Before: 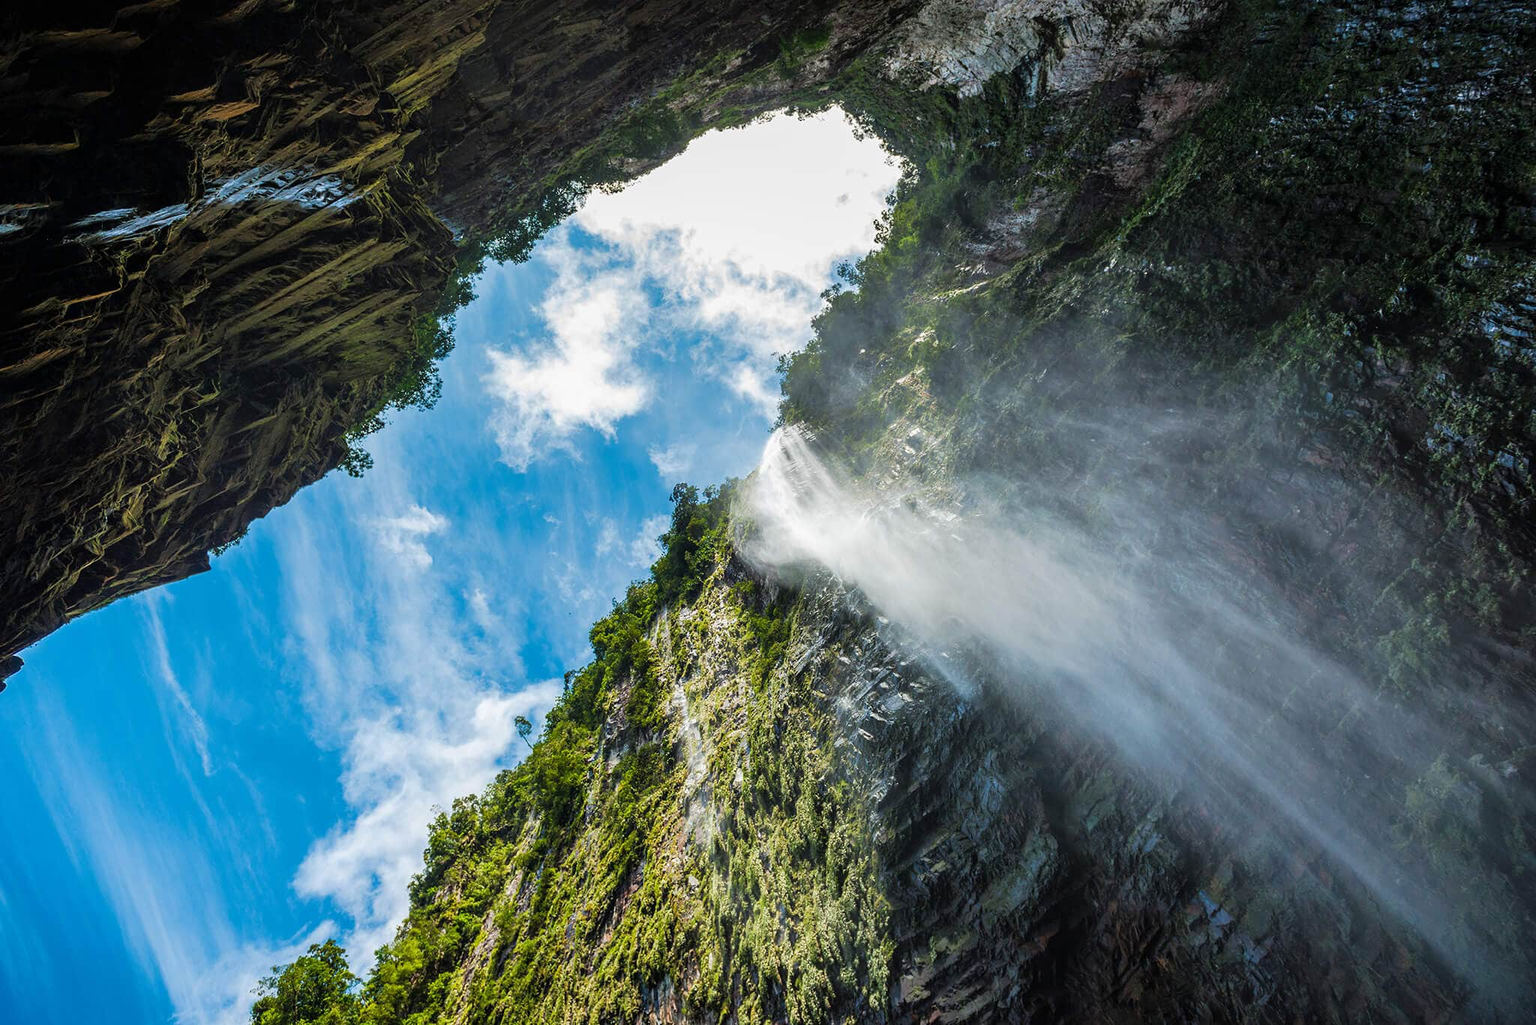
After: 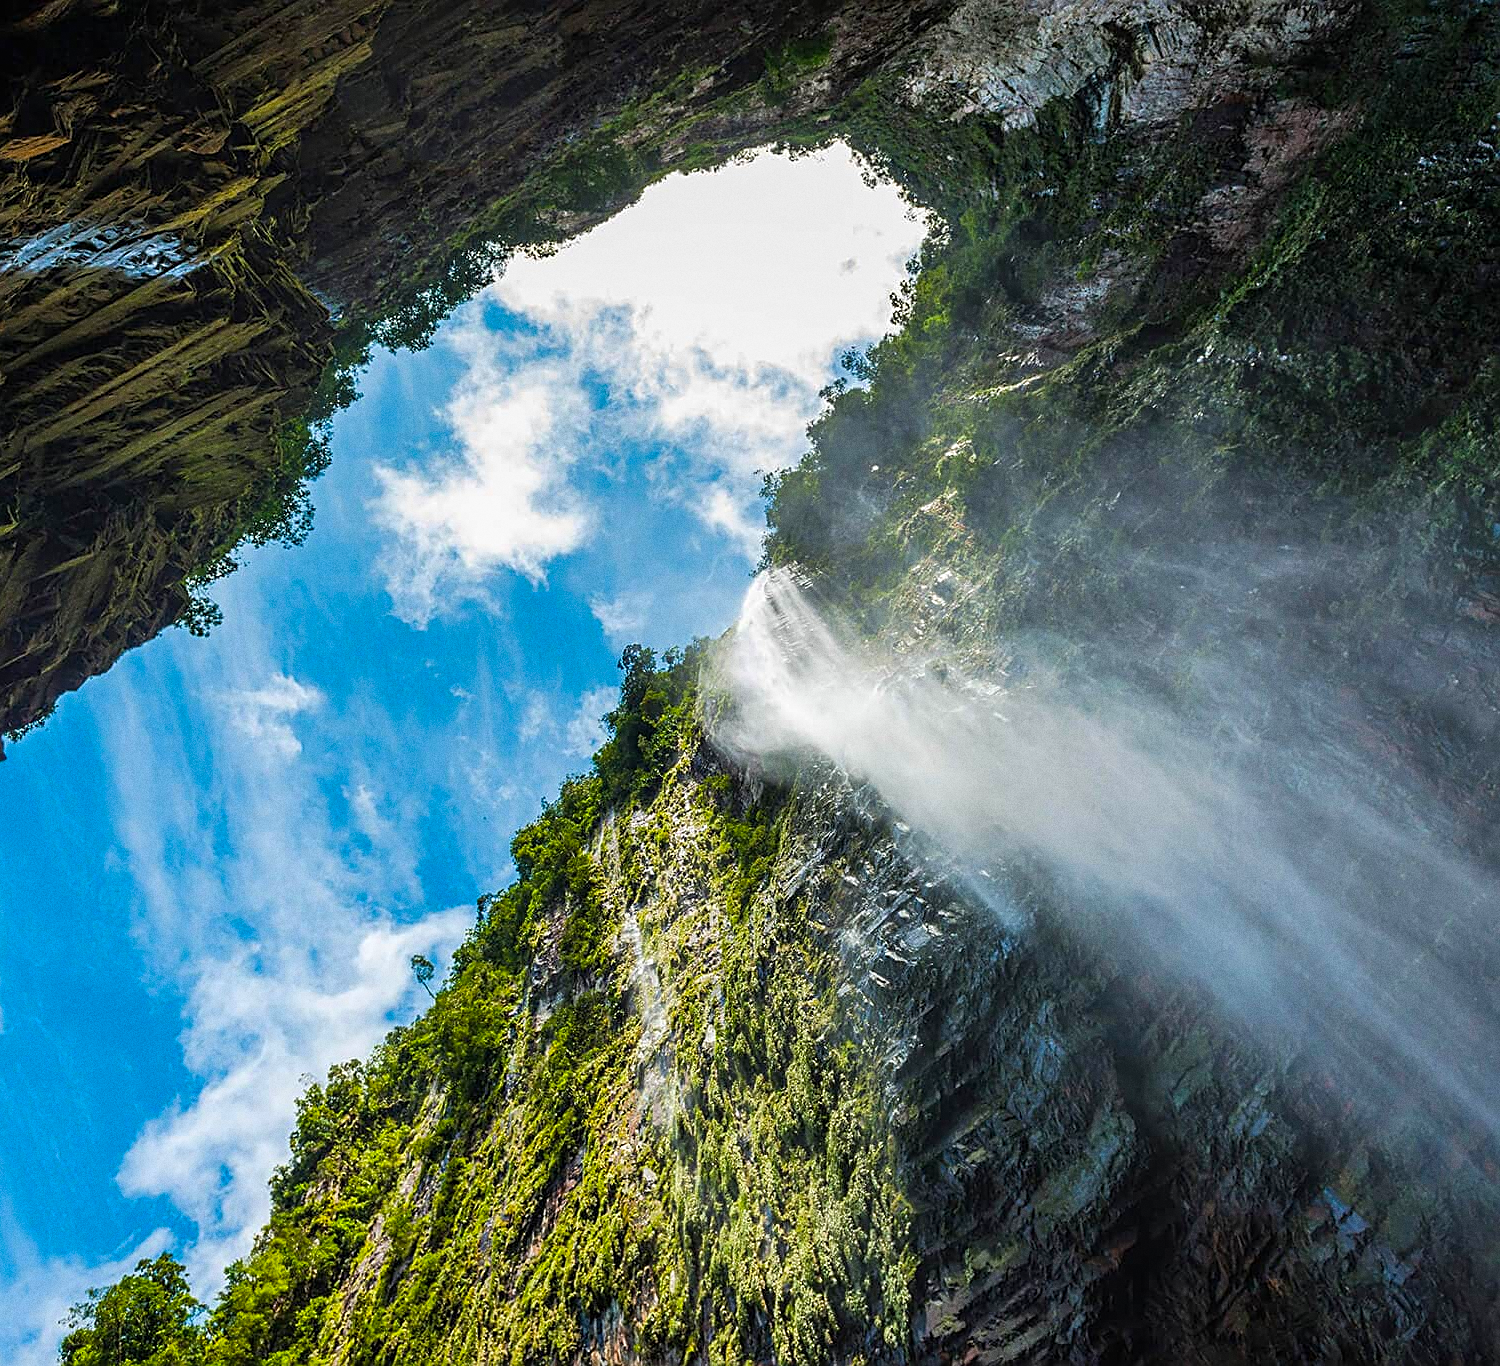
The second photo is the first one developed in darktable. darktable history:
crop: left 13.443%, right 13.31%
sharpen: on, module defaults
grain: coarseness 0.47 ISO
color balance rgb: perceptual saturation grading › global saturation 10%, global vibrance 20%
